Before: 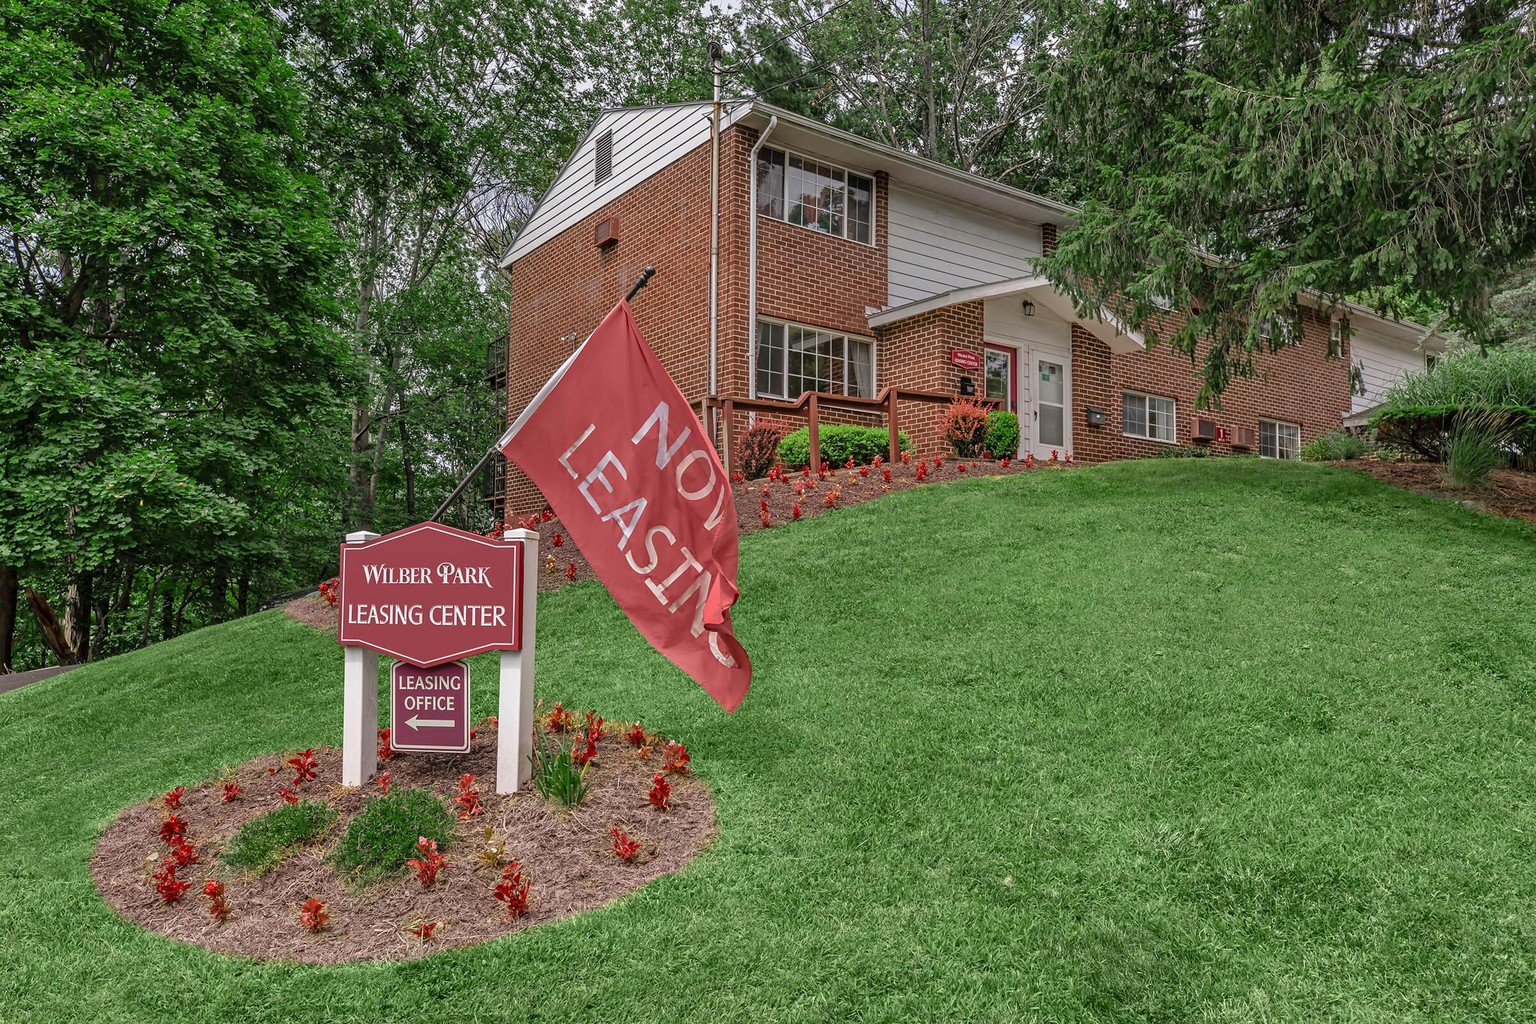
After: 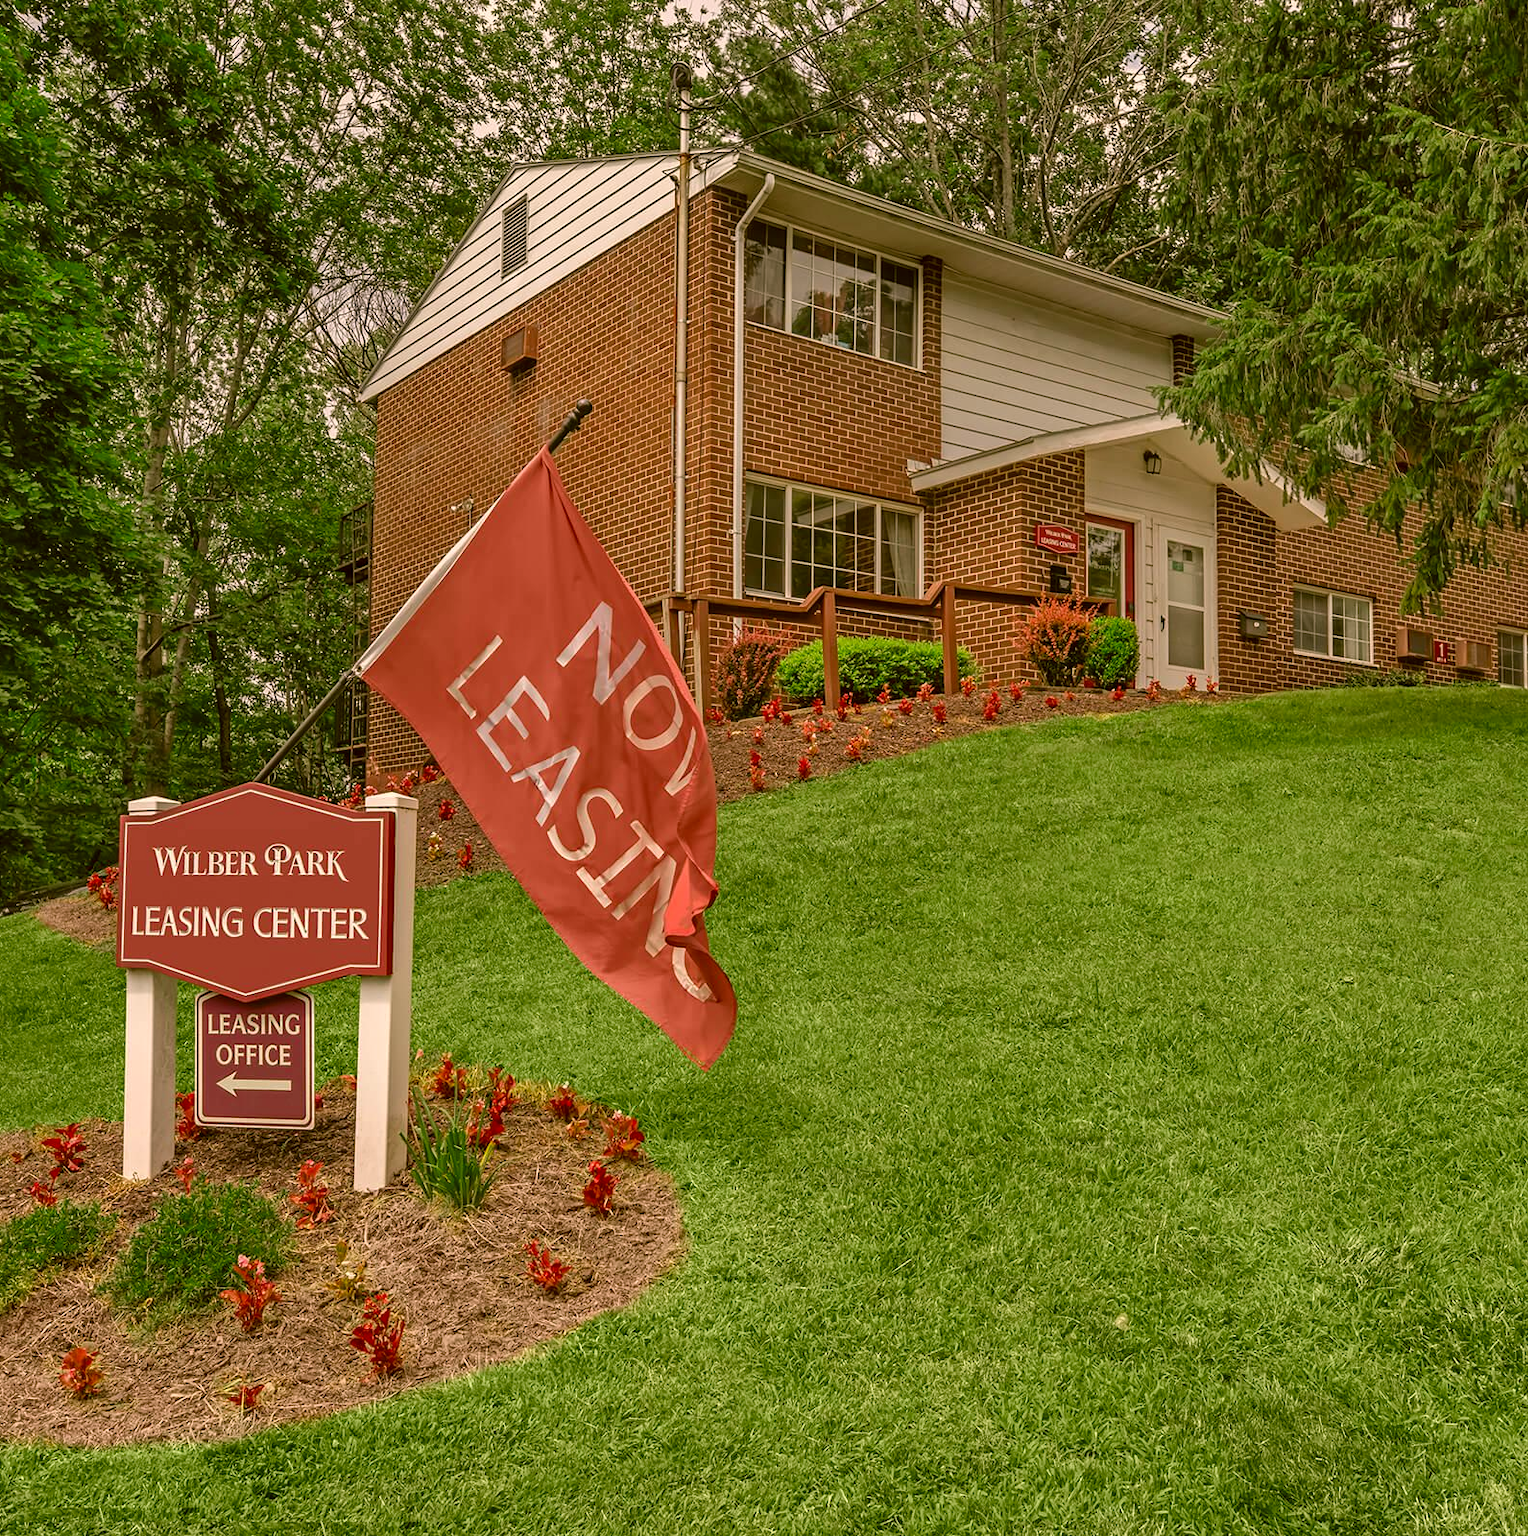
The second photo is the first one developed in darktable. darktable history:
crop: left 16.973%, right 16.657%
tone equalizer: edges refinement/feathering 500, mask exposure compensation -1.57 EV, preserve details no
color correction: highlights a* 8.32, highlights b* 15.69, shadows a* -0.525, shadows b* 26.68
